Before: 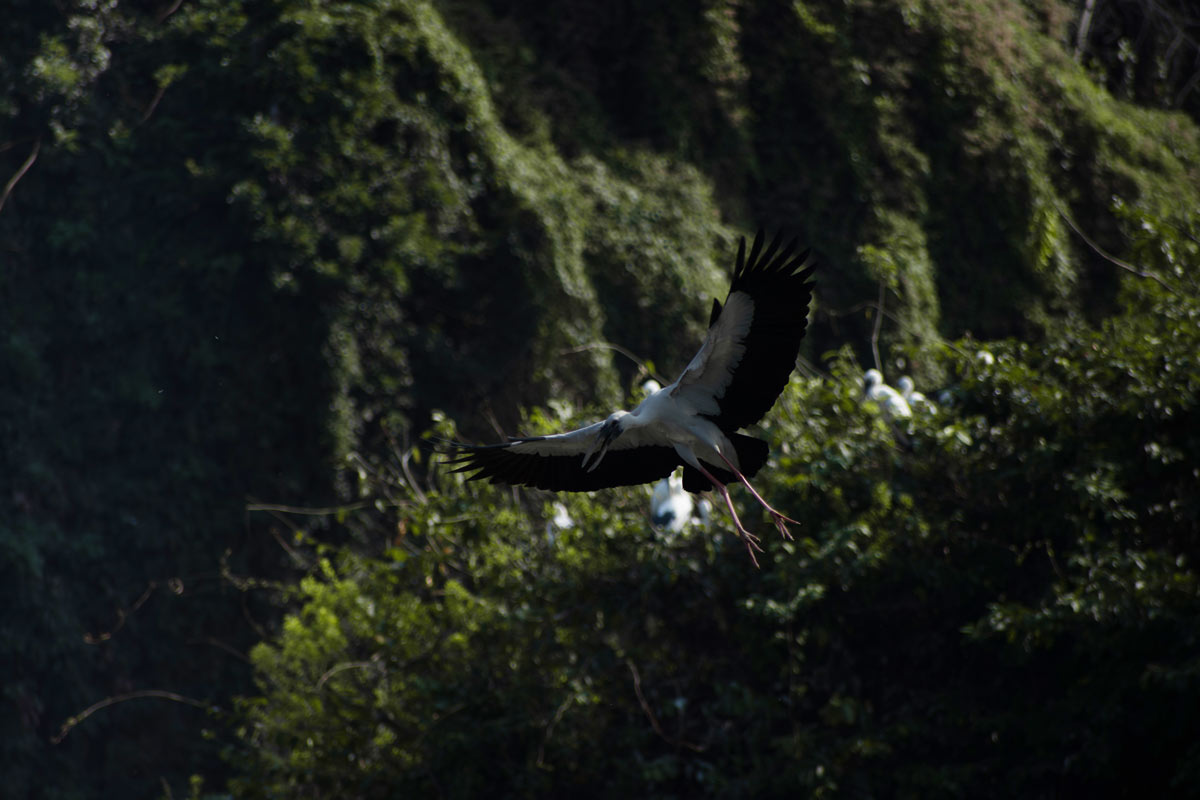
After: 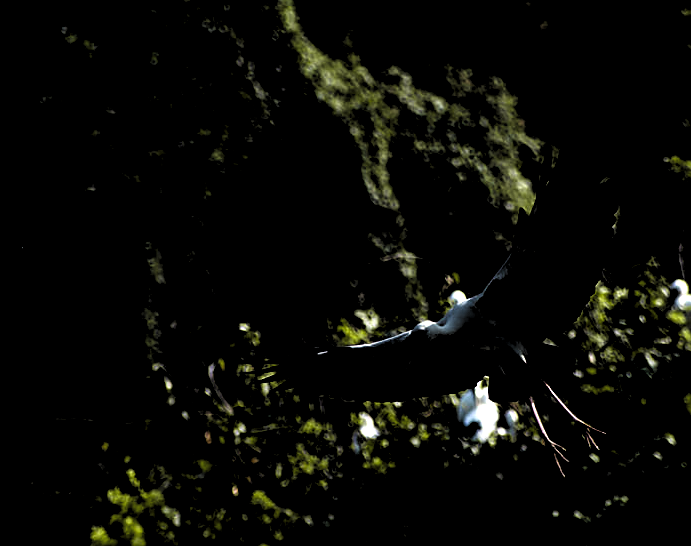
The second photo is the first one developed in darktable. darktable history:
filmic rgb: black relative exposure -3.57 EV, white relative exposure 2.25 EV, hardness 3.41
levels: levels [0.182, 0.542, 0.902]
color balance rgb: power › chroma 0.263%, power › hue 63.03°, perceptual saturation grading › global saturation 19.526%
sharpen: on, module defaults
crop: left 16.196%, top 11.309%, right 26.19%, bottom 20.439%
velvia: on, module defaults
